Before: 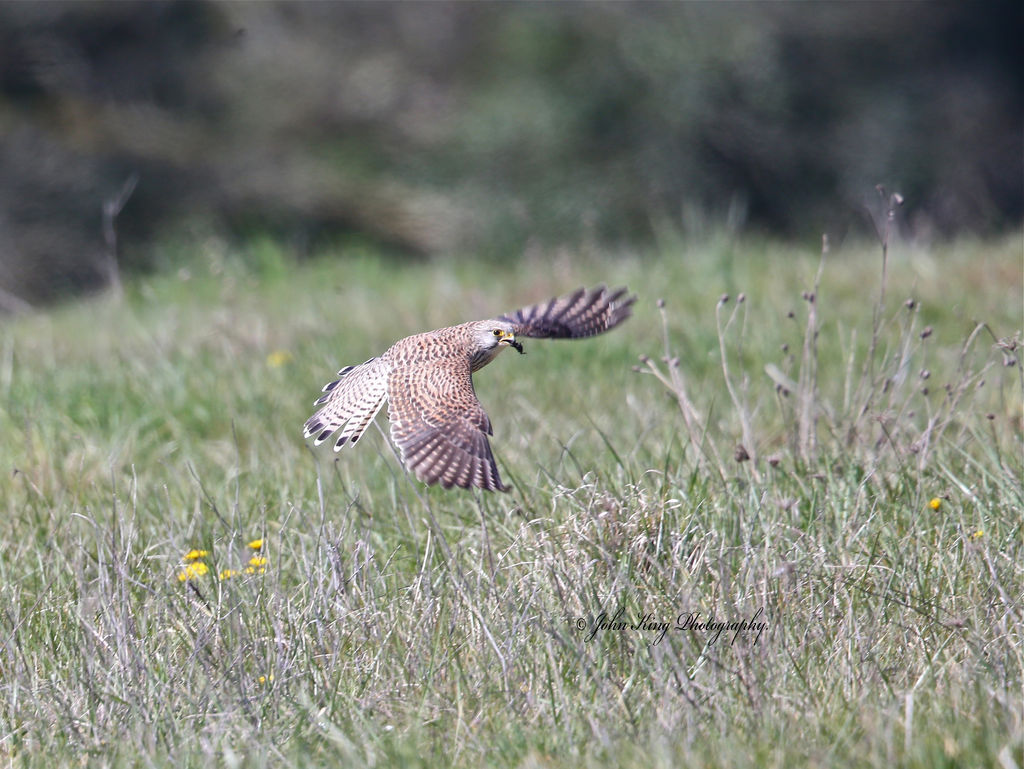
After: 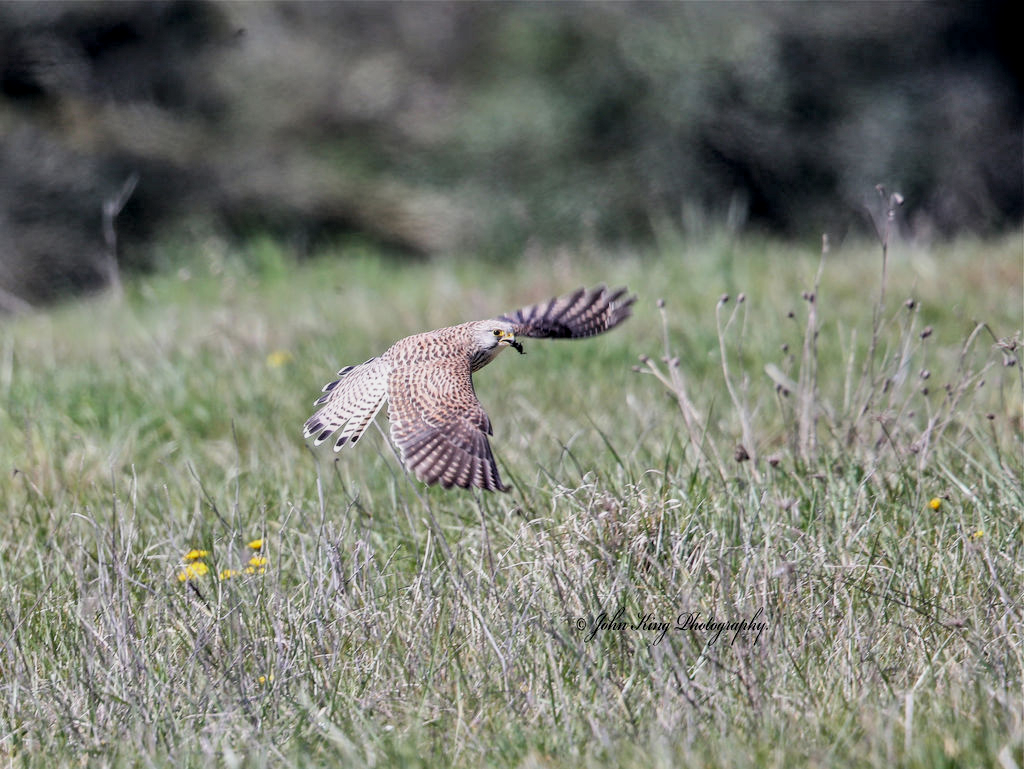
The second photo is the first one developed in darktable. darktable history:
shadows and highlights: soften with gaussian
local contrast: on, module defaults
filmic rgb: black relative exposure -7.71 EV, white relative exposure 4.43 EV, threshold 2.98 EV, hardness 3.76, latitude 49.29%, contrast 1.101, iterations of high-quality reconstruction 0, enable highlight reconstruction true
